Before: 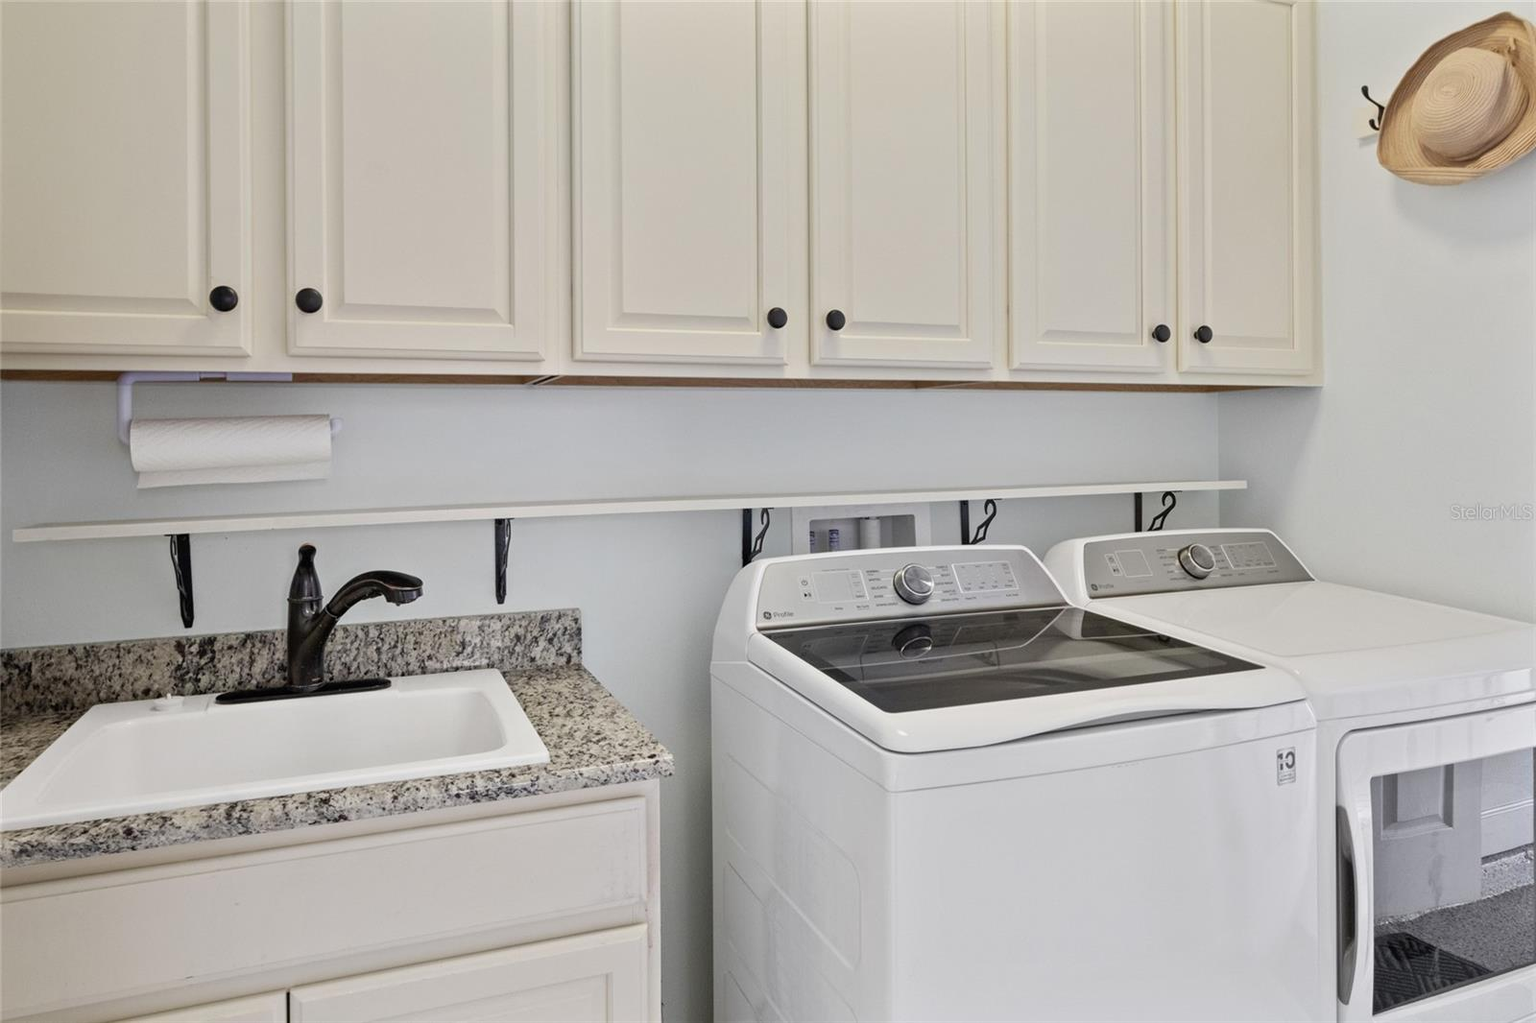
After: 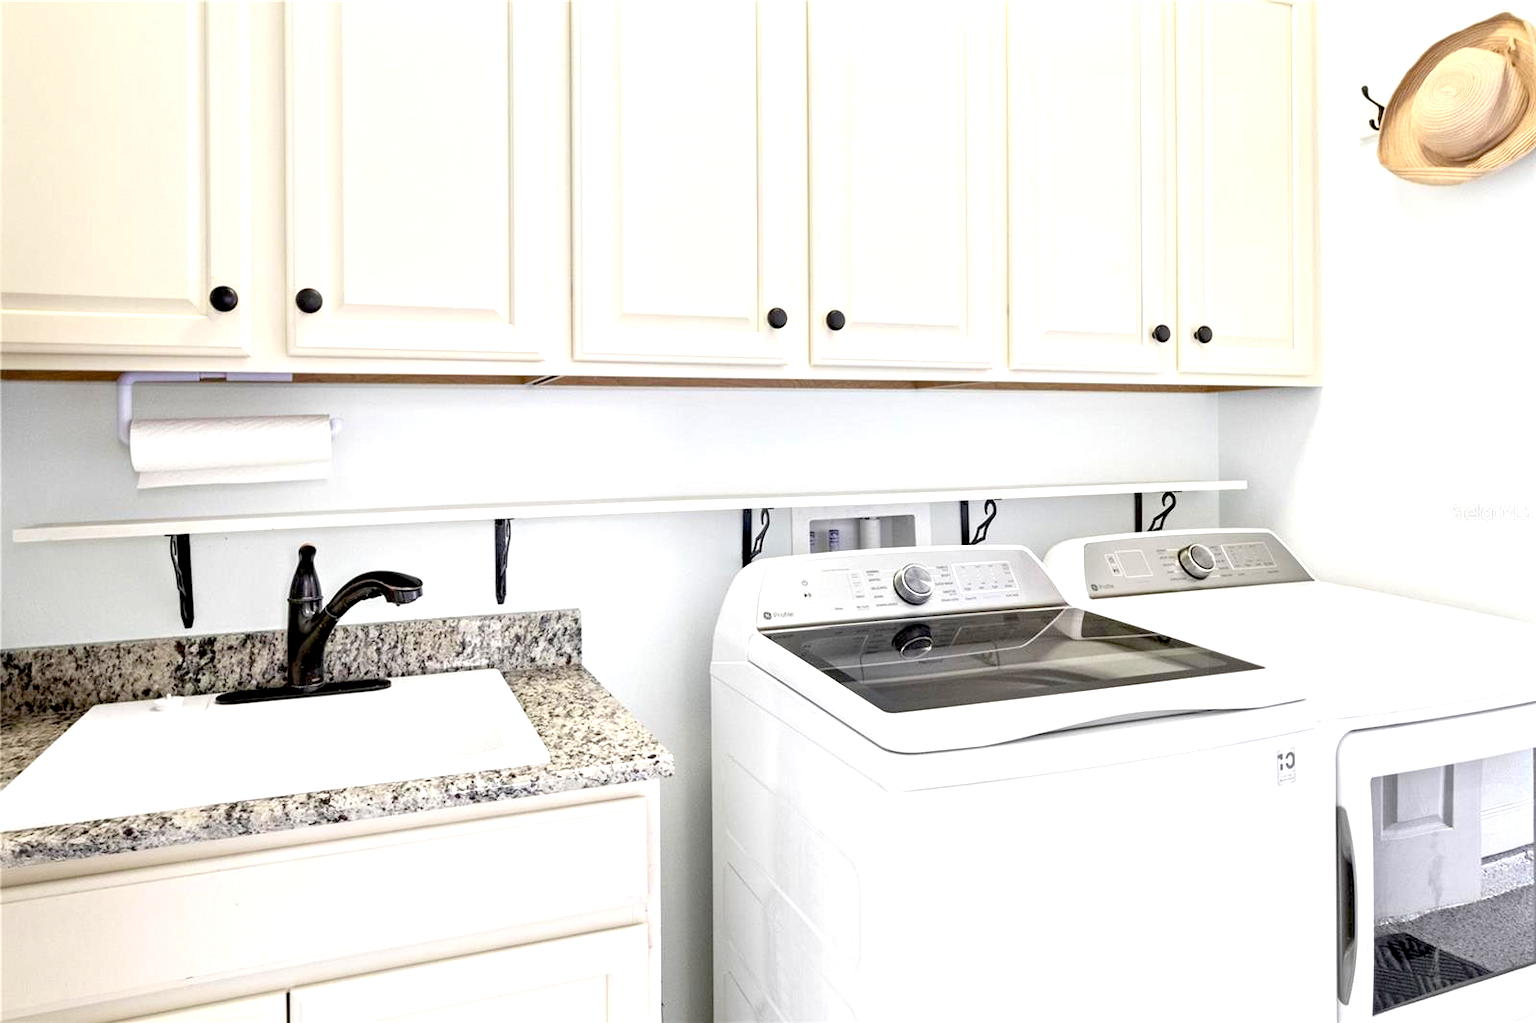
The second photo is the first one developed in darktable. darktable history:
exposure: black level correction 0.011, exposure 1.075 EV, compensate exposure bias true, compensate highlight preservation false
